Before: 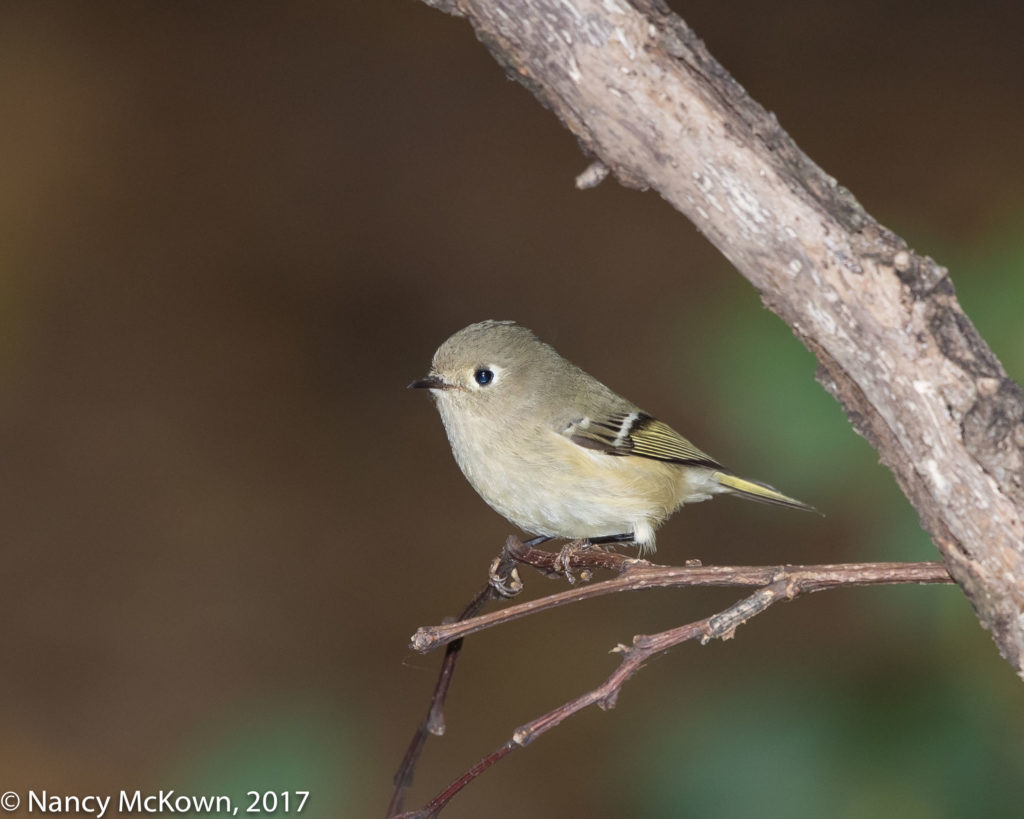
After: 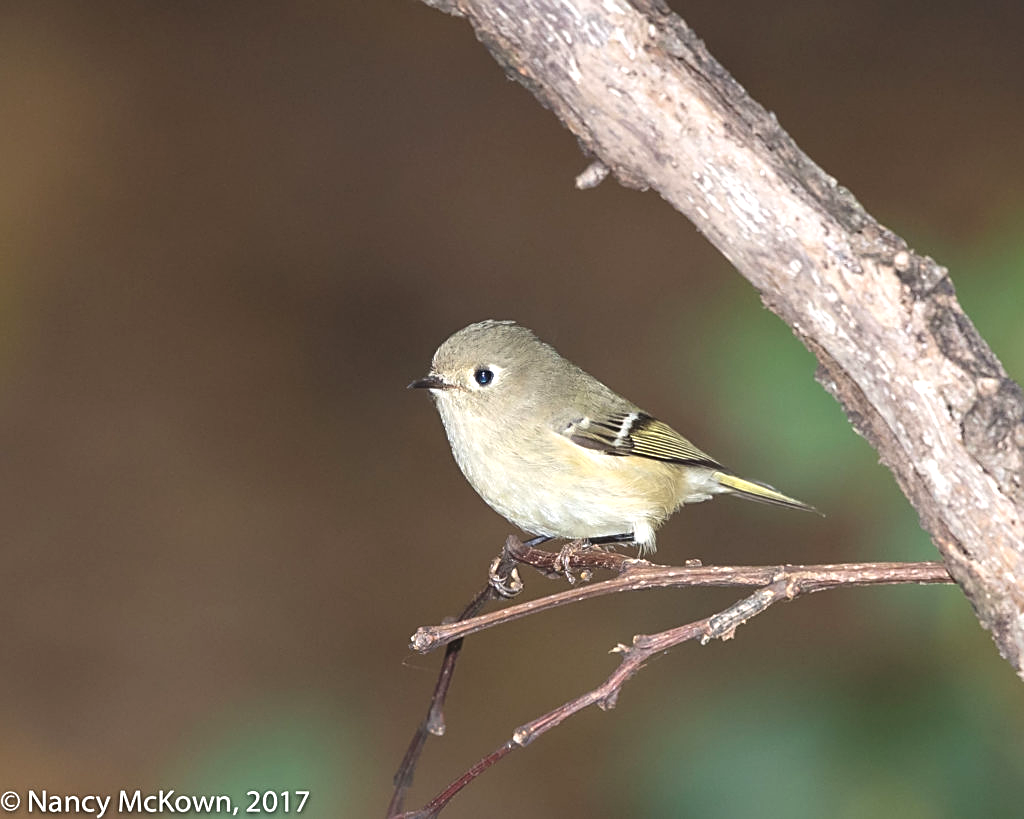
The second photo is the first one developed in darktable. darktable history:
exposure: black level correction -0.005, exposure 0.622 EV, compensate highlight preservation false
sharpen: amount 0.55
